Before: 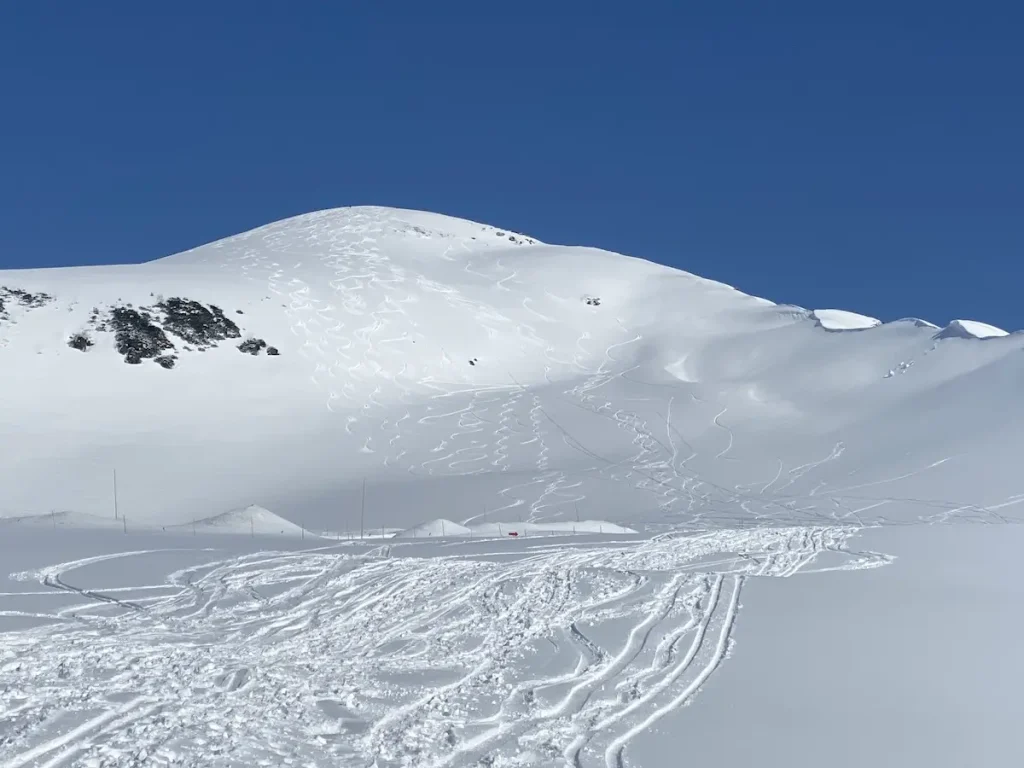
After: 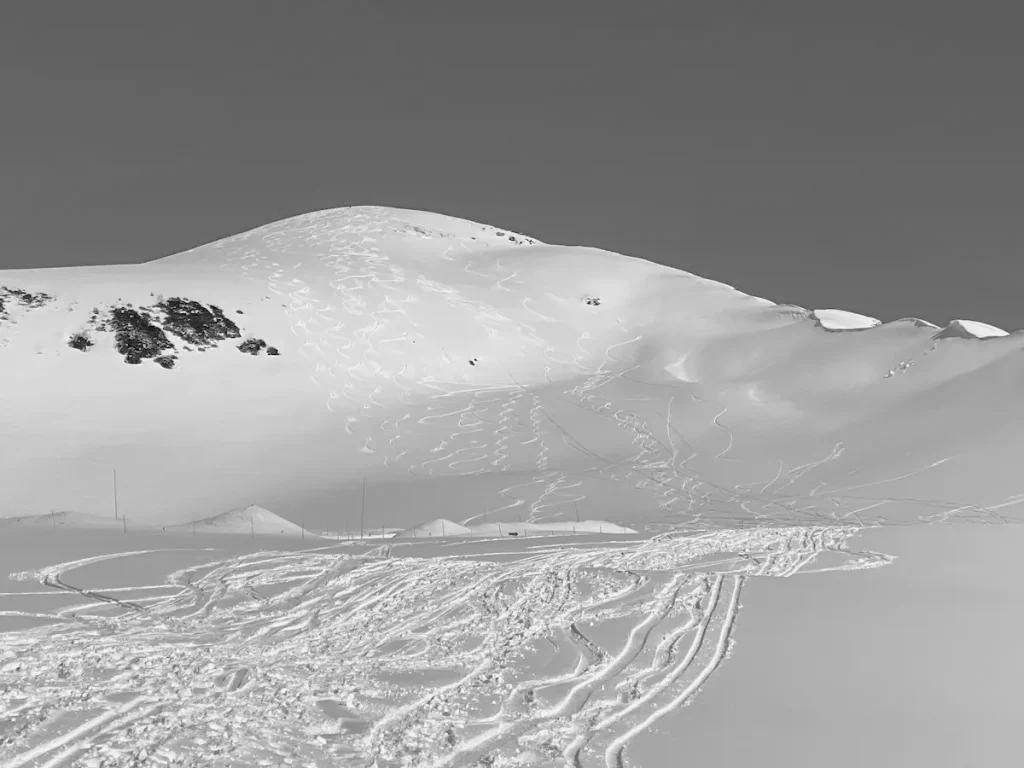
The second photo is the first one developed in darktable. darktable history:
color calibration: output gray [0.23, 0.37, 0.4, 0], illuminant same as pipeline (D50), adaptation XYZ, x 0.346, y 0.359, temperature 5023.06 K
